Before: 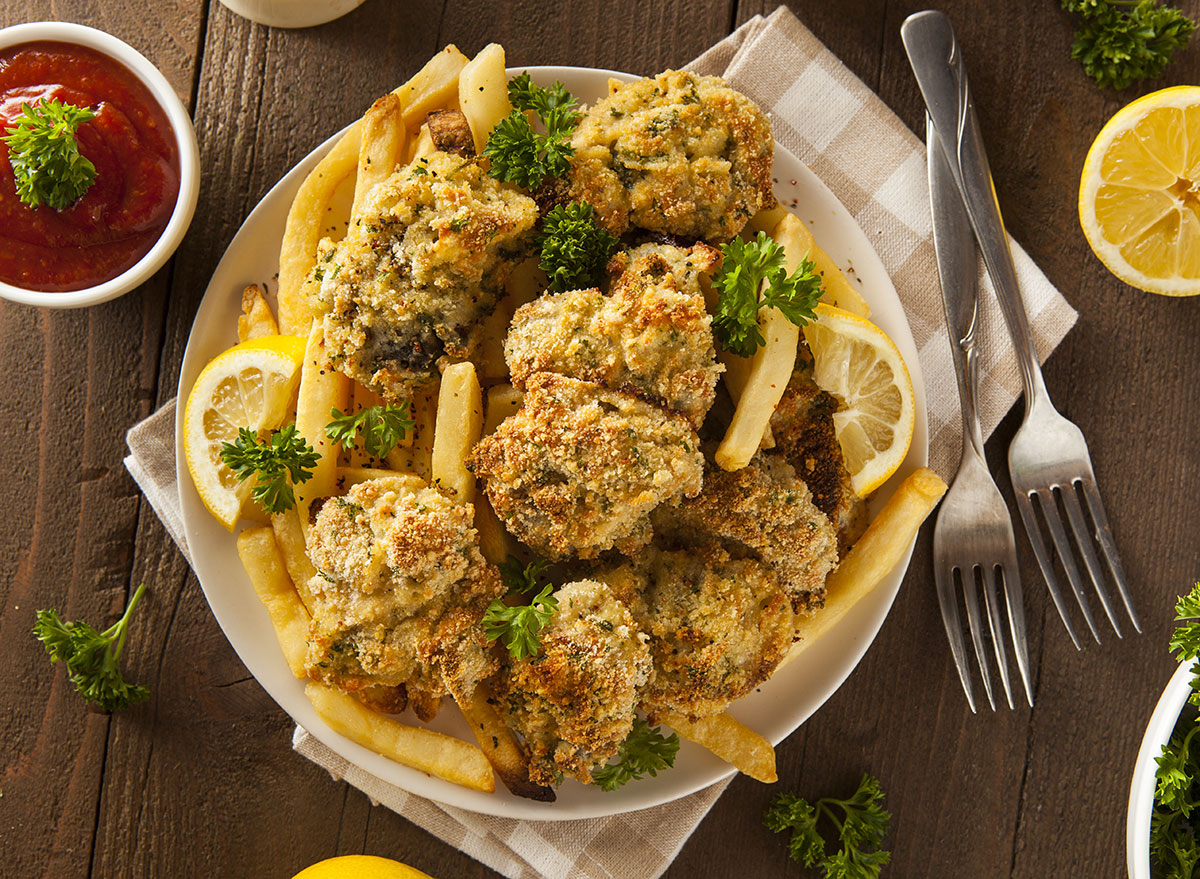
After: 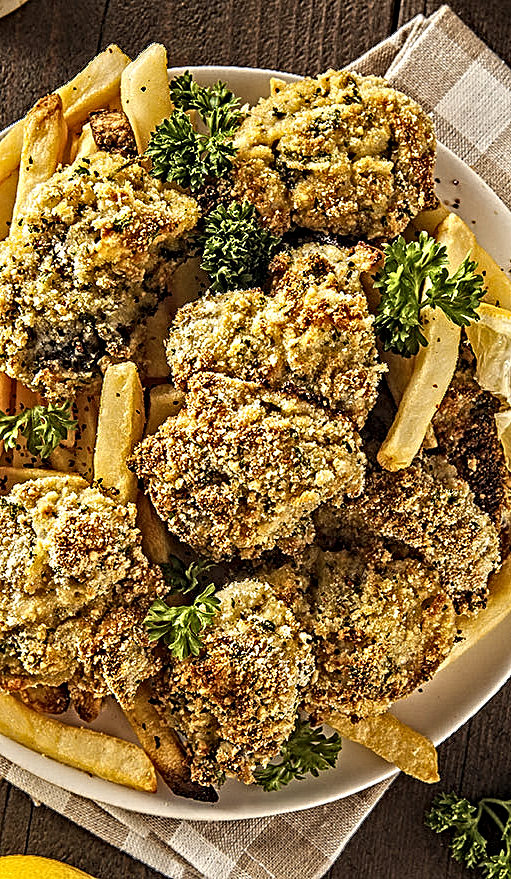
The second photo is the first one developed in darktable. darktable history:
contrast equalizer: octaves 7, y [[0.406, 0.494, 0.589, 0.753, 0.877, 0.999], [0.5 ×6], [0.5 ×6], [0 ×6], [0 ×6]]
color correction: highlights a* 0.427, highlights b* 2.66, shadows a* -1.43, shadows b* -4.62
crop: left 28.186%, right 29.196%
